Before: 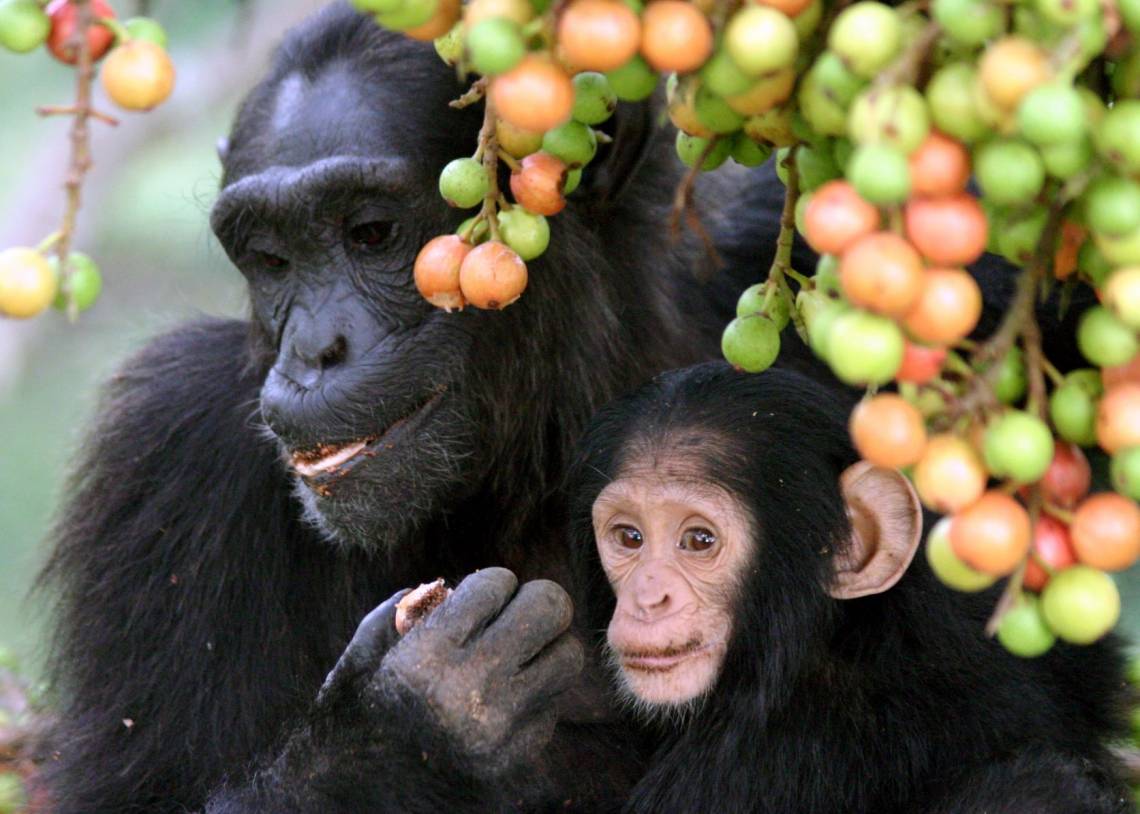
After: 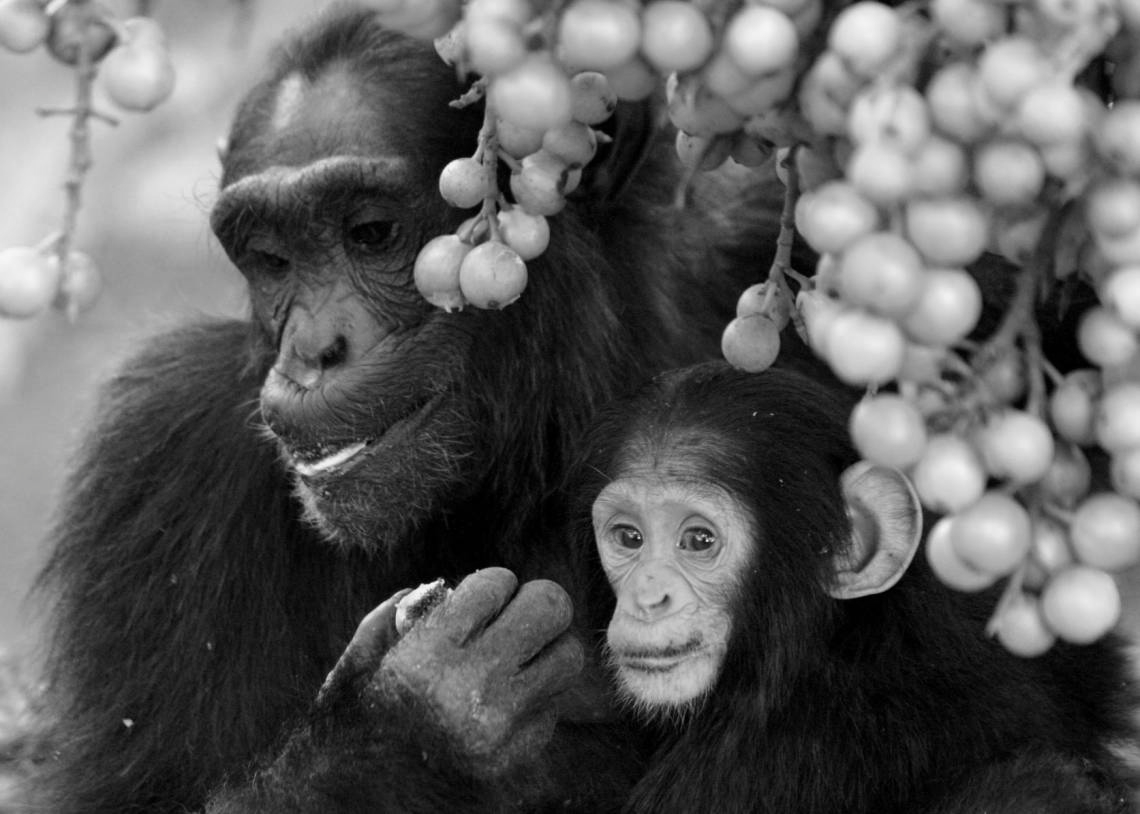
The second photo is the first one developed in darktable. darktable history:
color balance rgb: perceptual saturation grading › global saturation 20%, global vibrance 20%
color calibration: output gray [0.22, 0.42, 0.37, 0], gray › normalize channels true, illuminant same as pipeline (D50), adaptation XYZ, x 0.346, y 0.359, gamut compression 0
